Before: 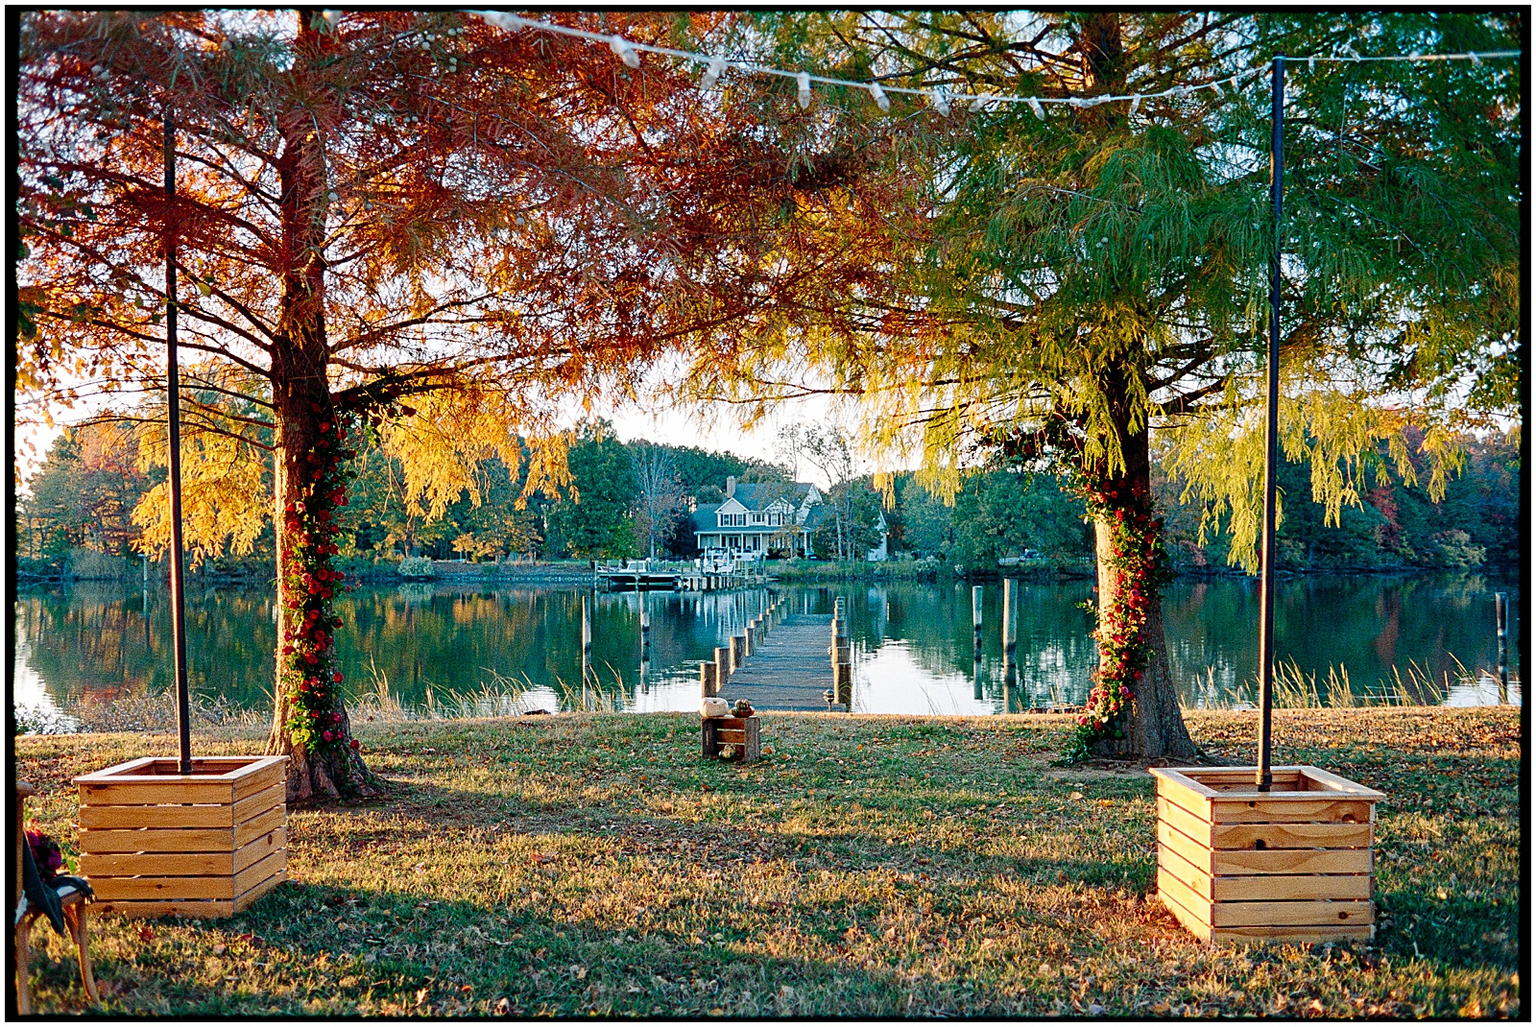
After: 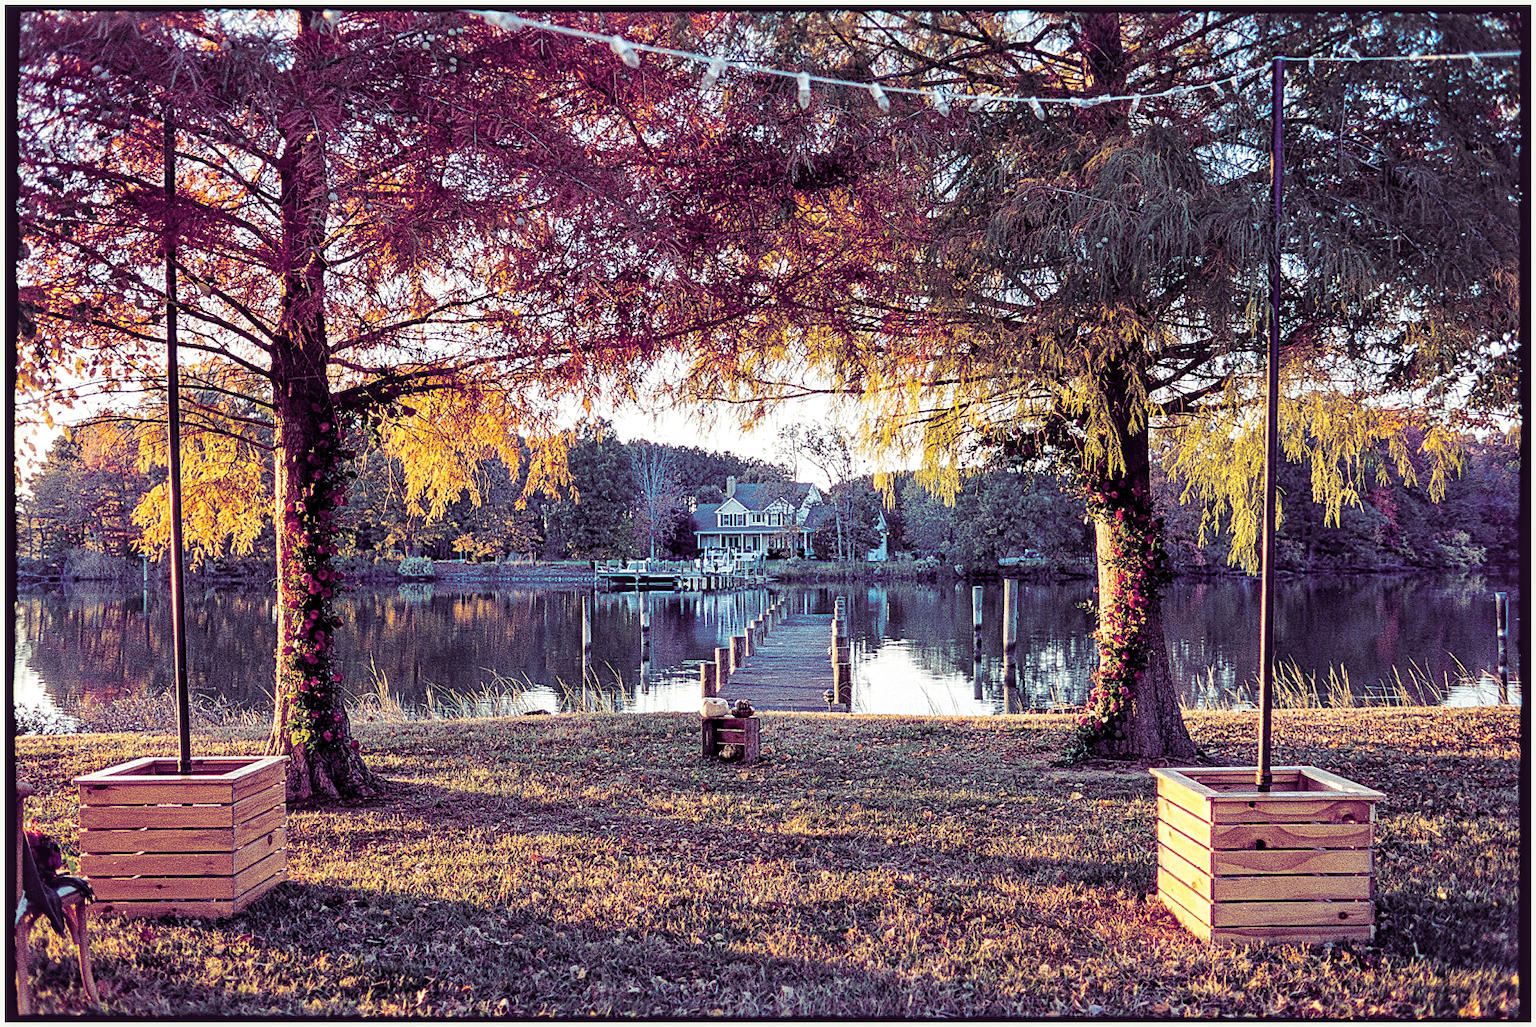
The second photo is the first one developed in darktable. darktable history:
levels: mode automatic, black 0.023%, white 99.97%, levels [0.062, 0.494, 0.925]
local contrast: detail 130%
split-toning: shadows › hue 277.2°, shadows › saturation 0.74
